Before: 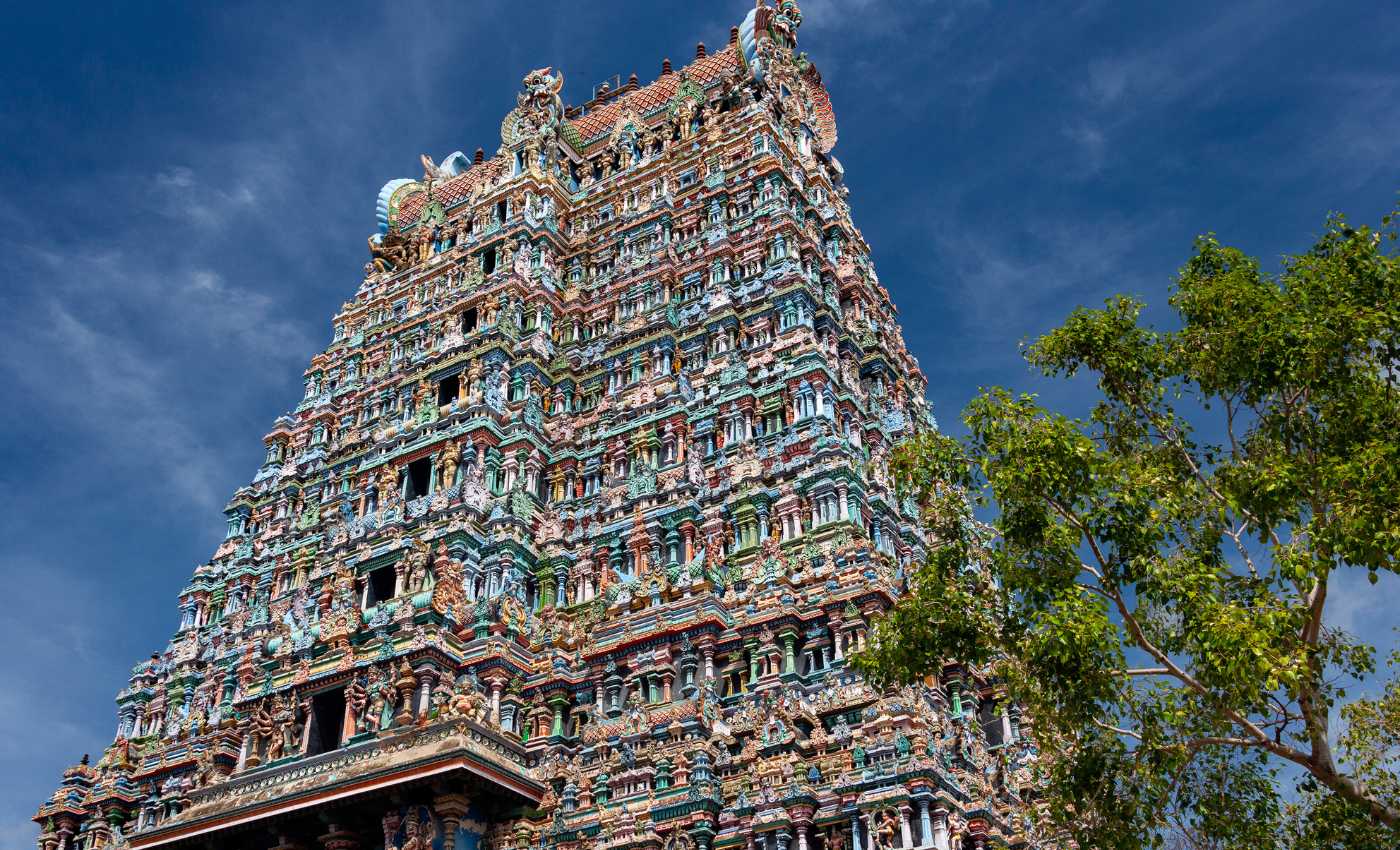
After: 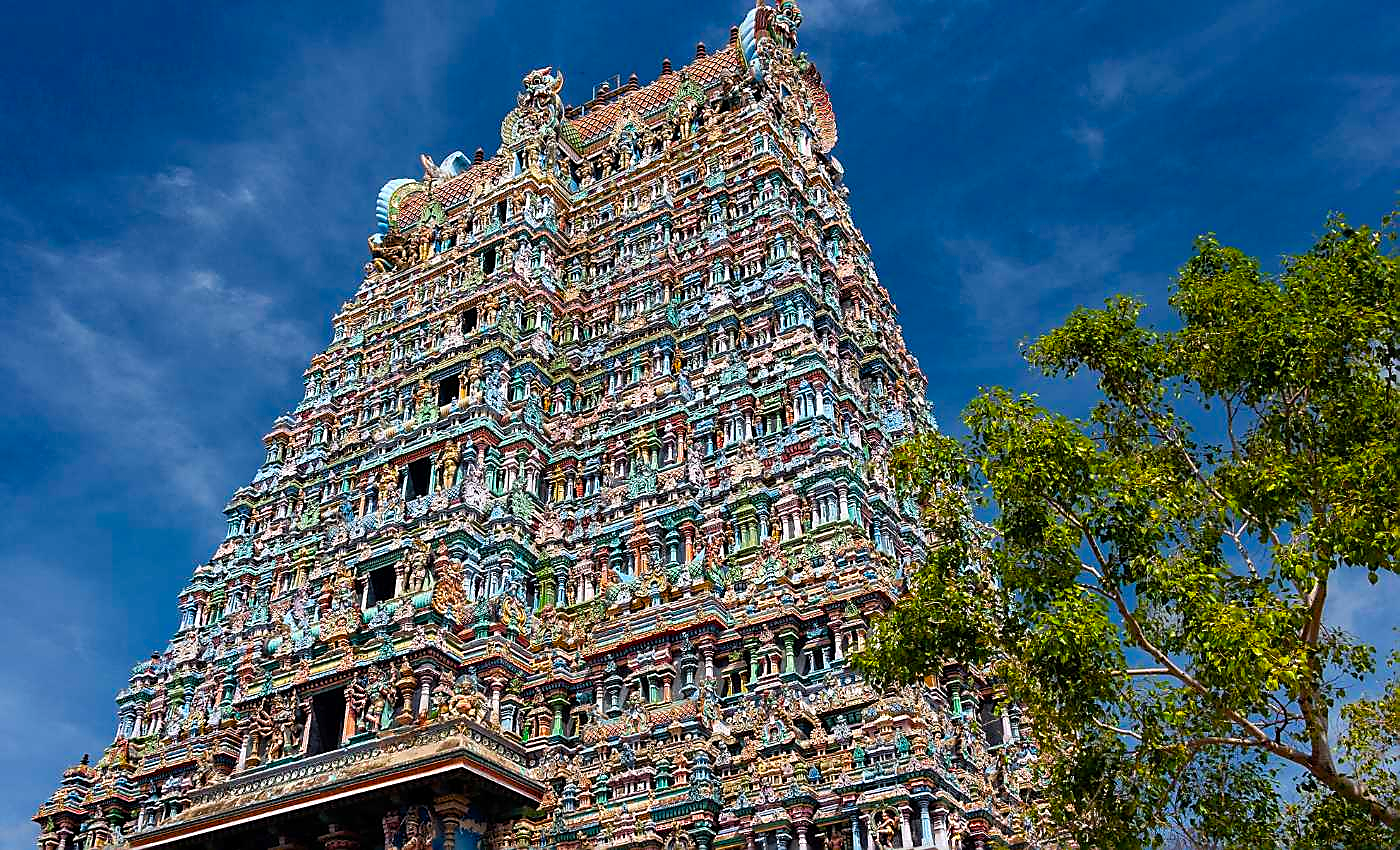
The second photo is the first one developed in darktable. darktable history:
sharpen: radius 1.356, amount 1.239, threshold 0.808
color balance rgb: global offset › hue 171.17°, shadows fall-off 100.898%, perceptual saturation grading › global saturation 29.846%, mask middle-gray fulcrum 22.596%, global vibrance 20%
